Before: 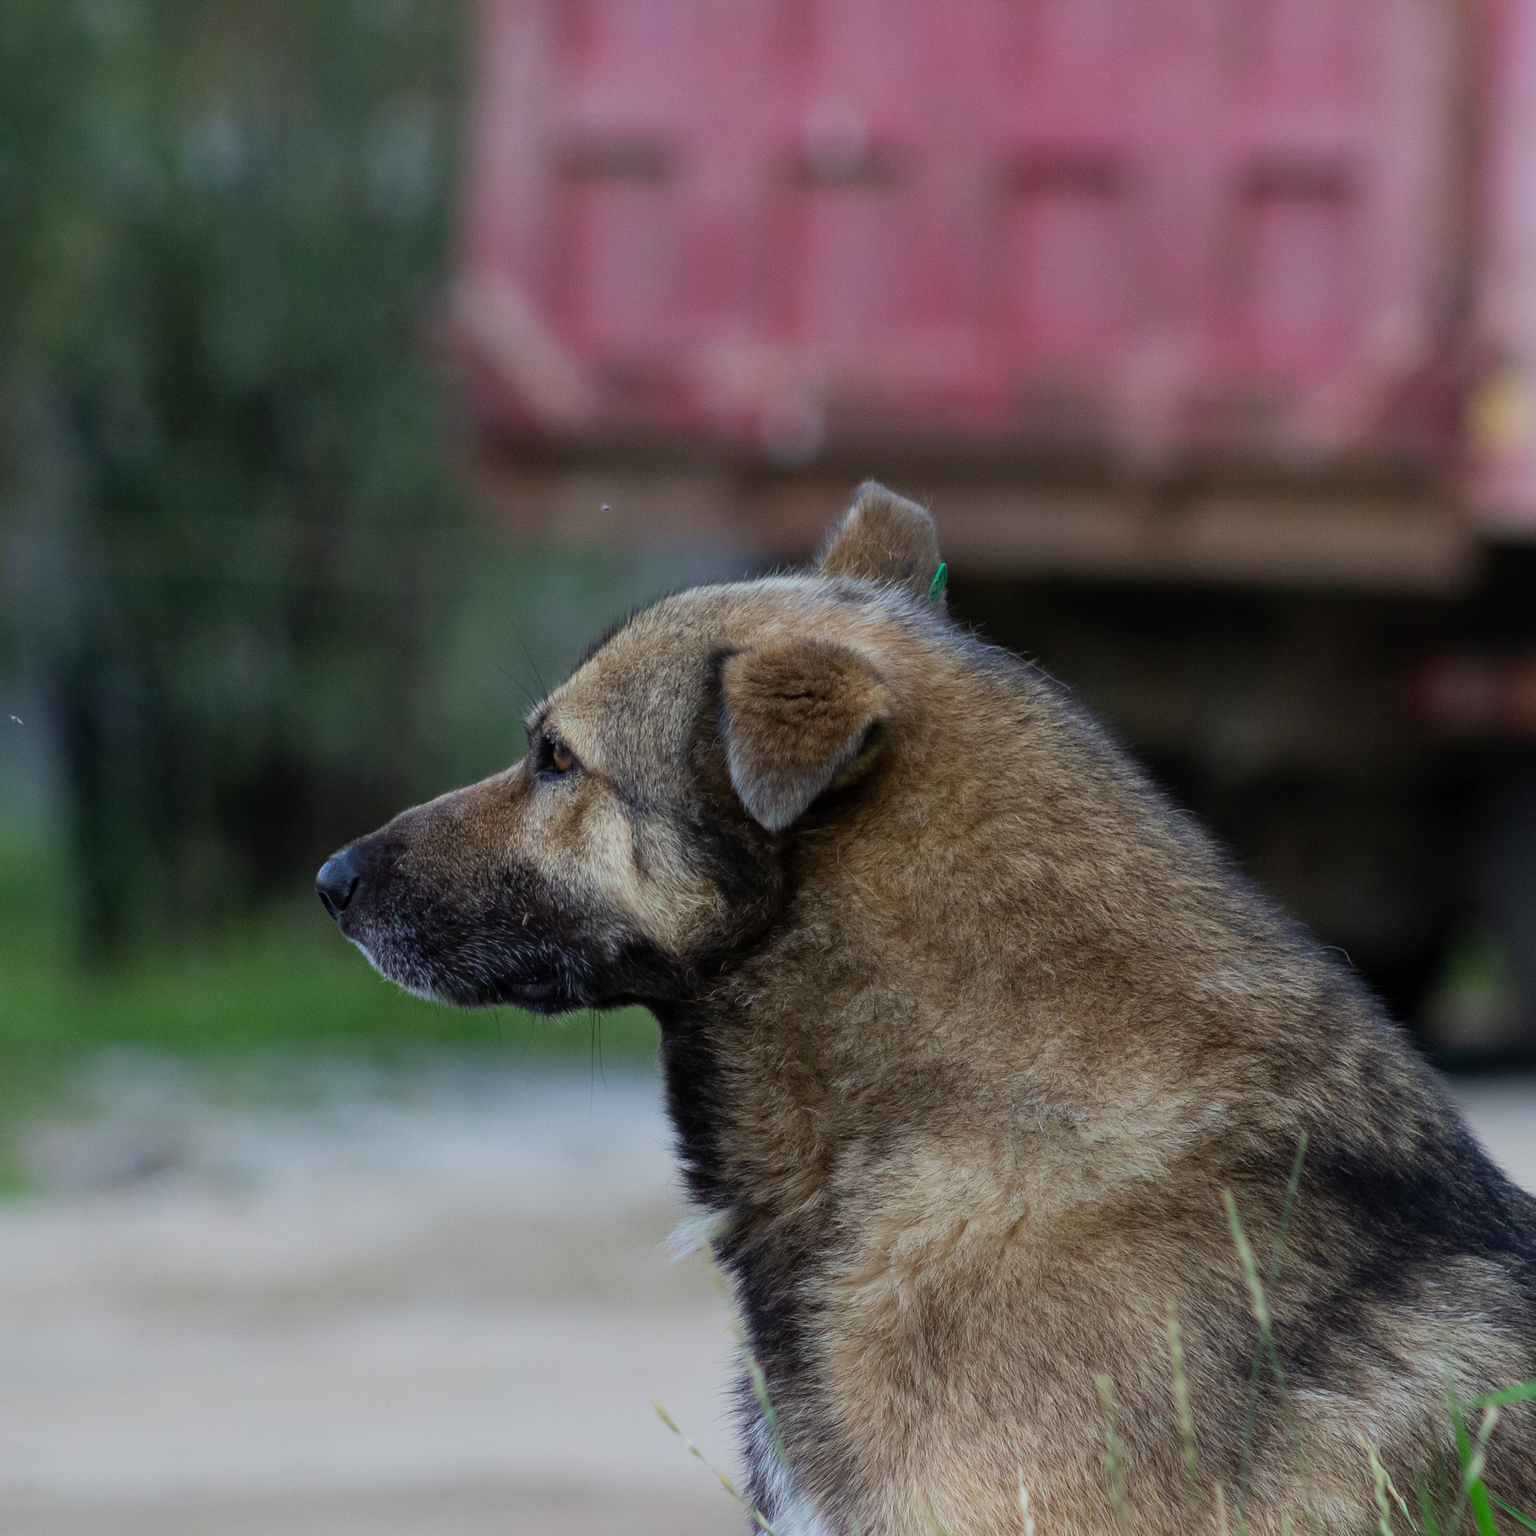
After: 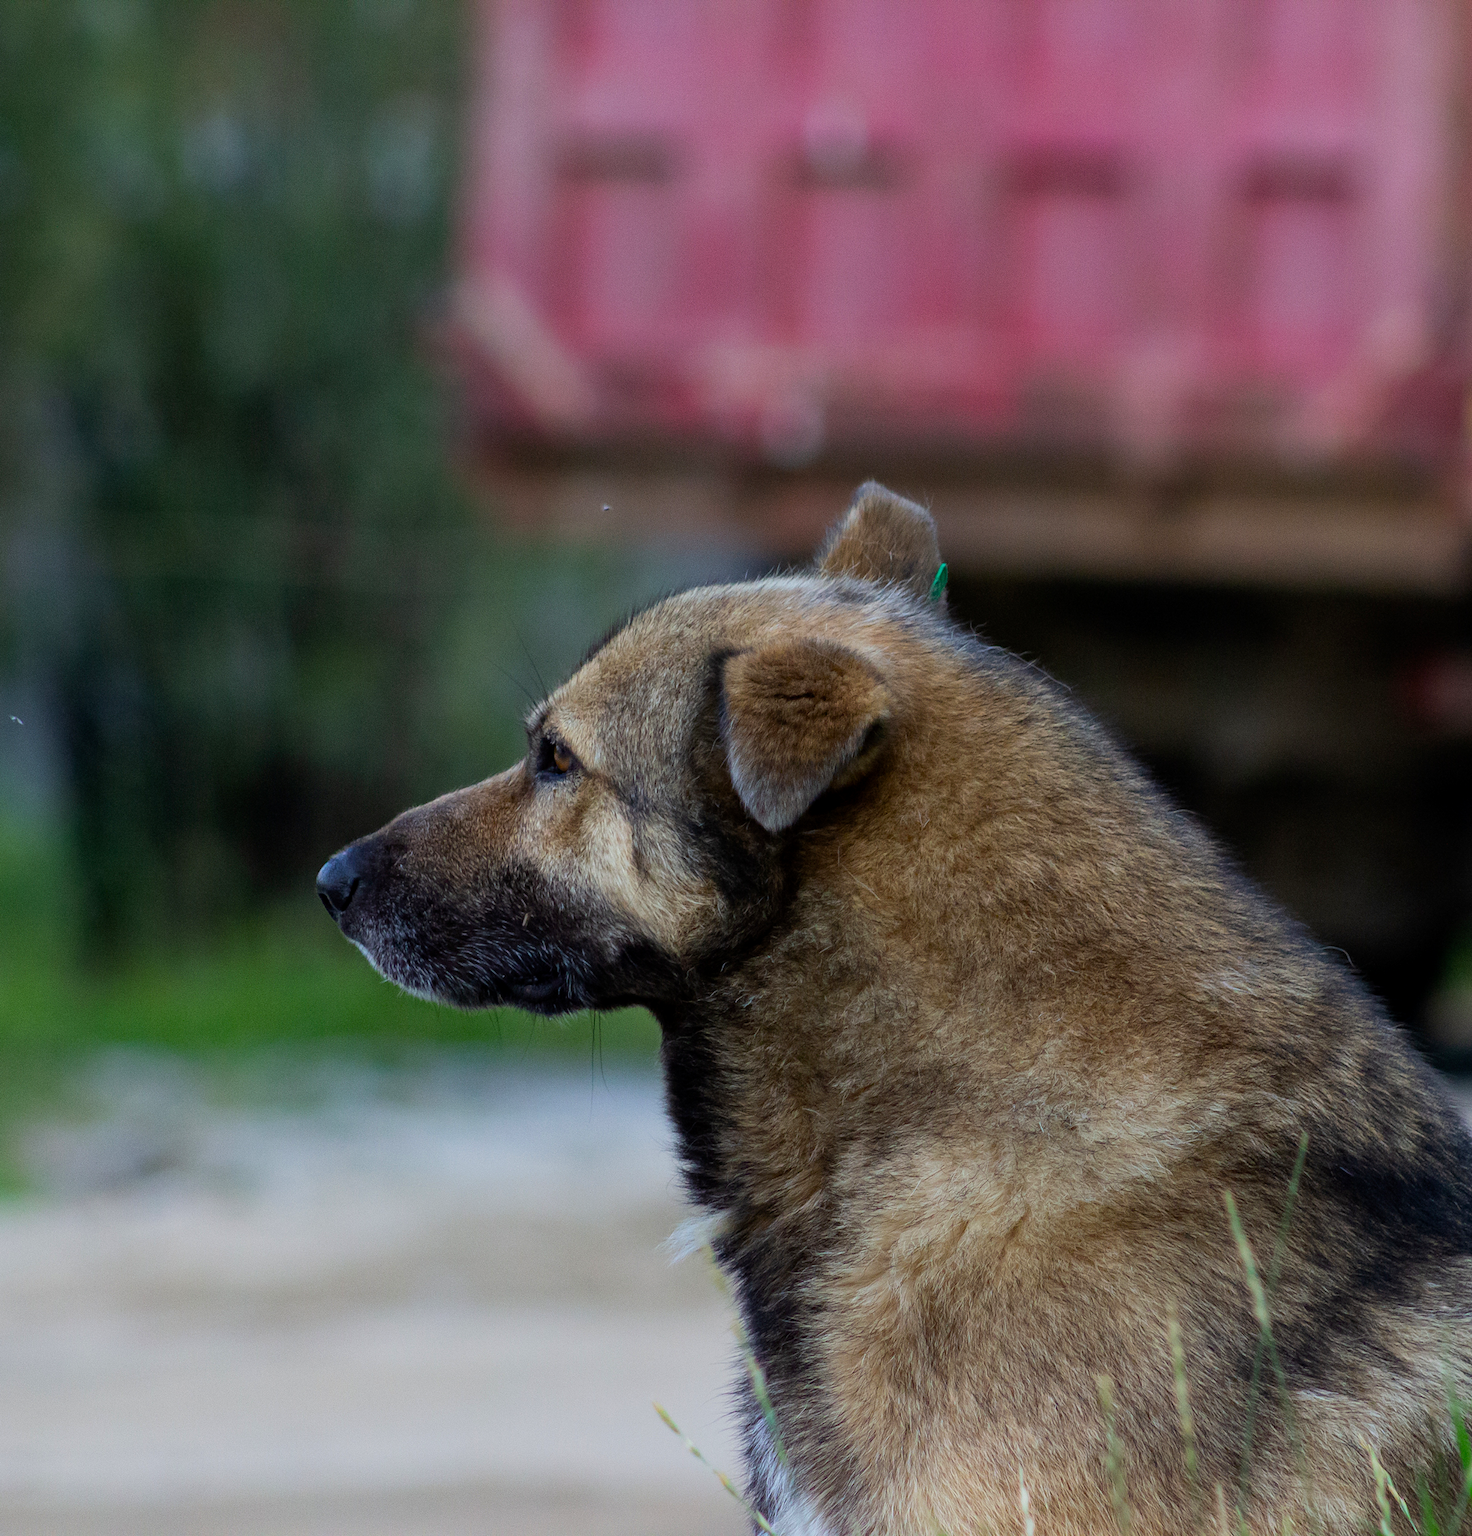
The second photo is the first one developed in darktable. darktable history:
color balance: contrast 6.48%, output saturation 113.3%
exposure: black level correction 0.001, compensate highlight preservation false
crop: right 4.126%, bottom 0.031%
